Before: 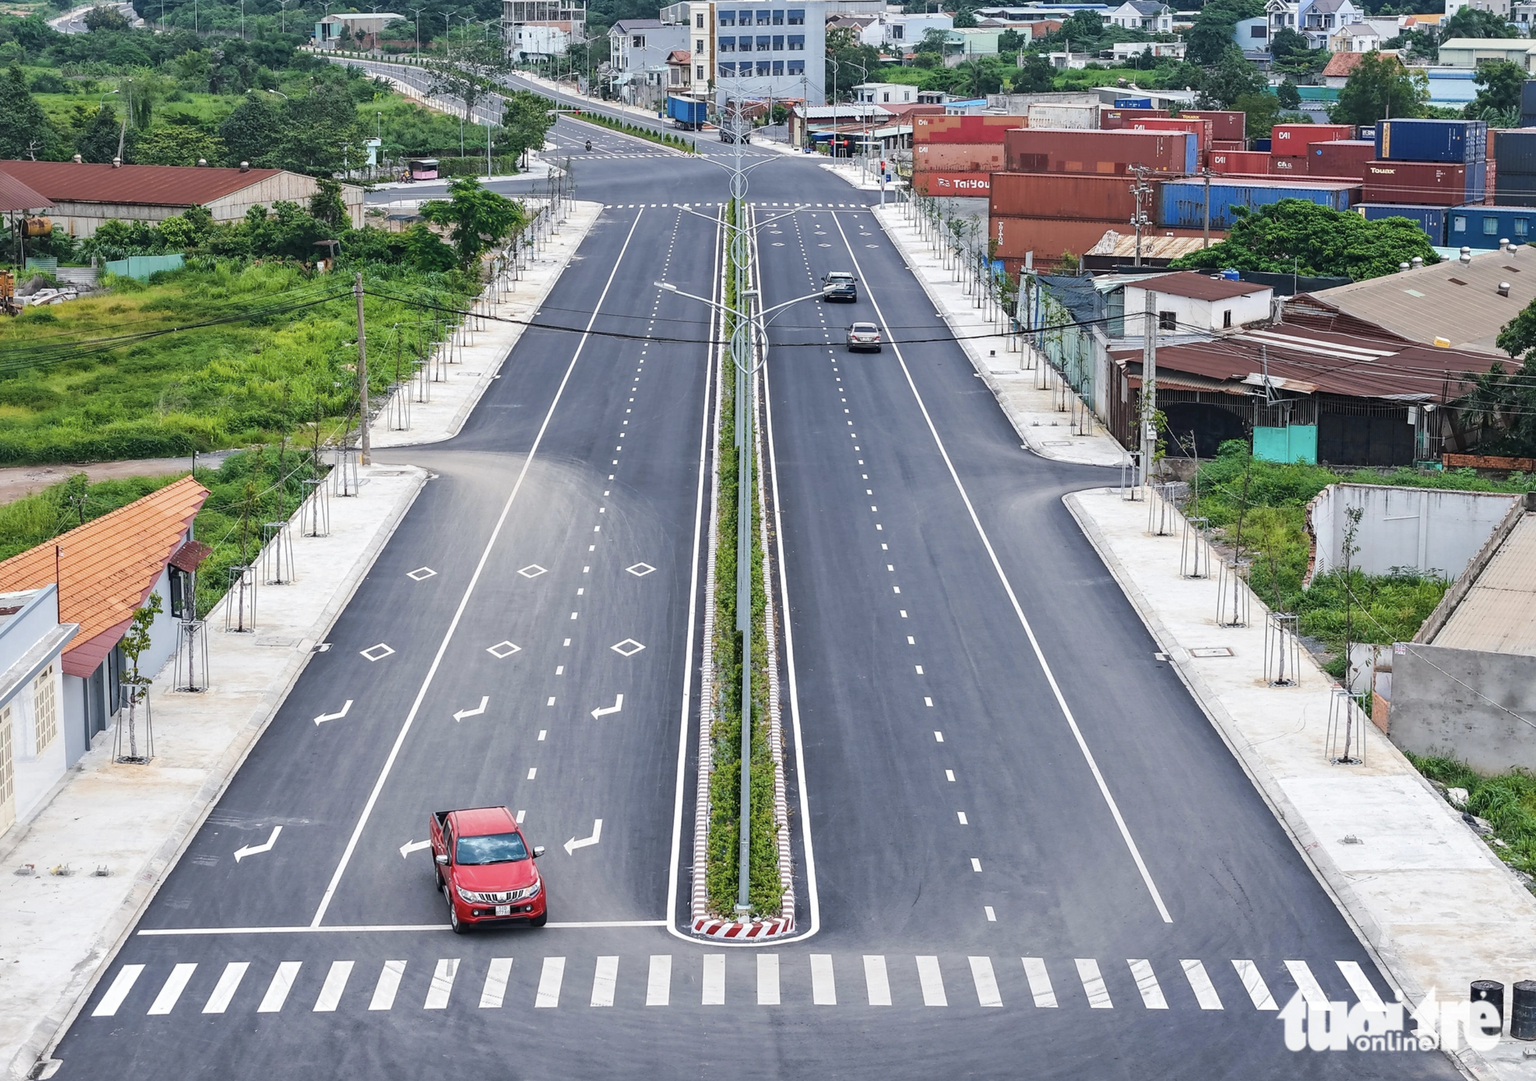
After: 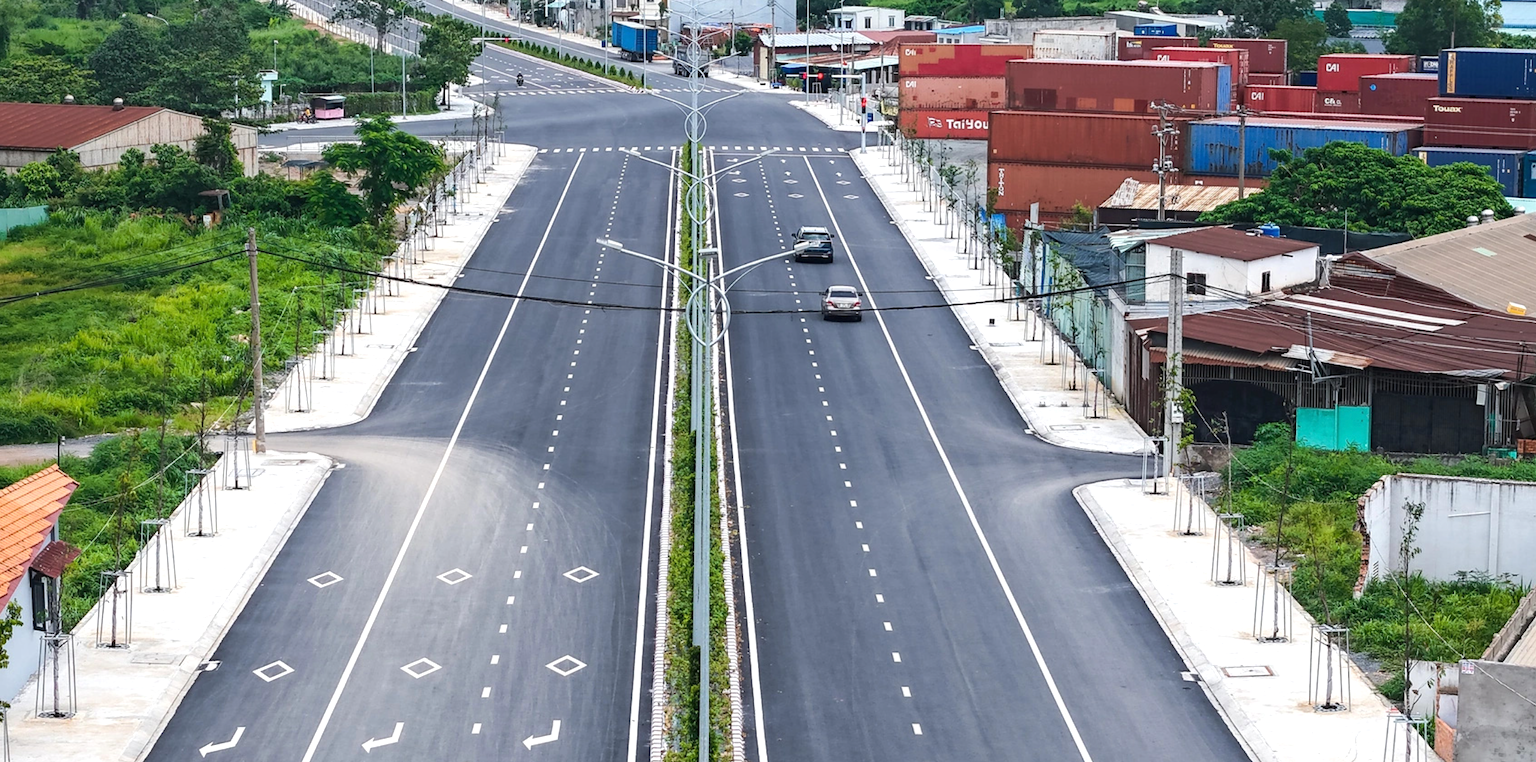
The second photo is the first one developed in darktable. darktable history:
crop and rotate: left 9.345%, top 7.22%, right 4.982%, bottom 32.331%
tone equalizer: -8 EV -0.001 EV, -7 EV 0.001 EV, -6 EV -0.002 EV, -5 EV -0.003 EV, -4 EV -0.062 EV, -3 EV -0.222 EV, -2 EV -0.267 EV, -1 EV 0.105 EV, +0 EV 0.303 EV
